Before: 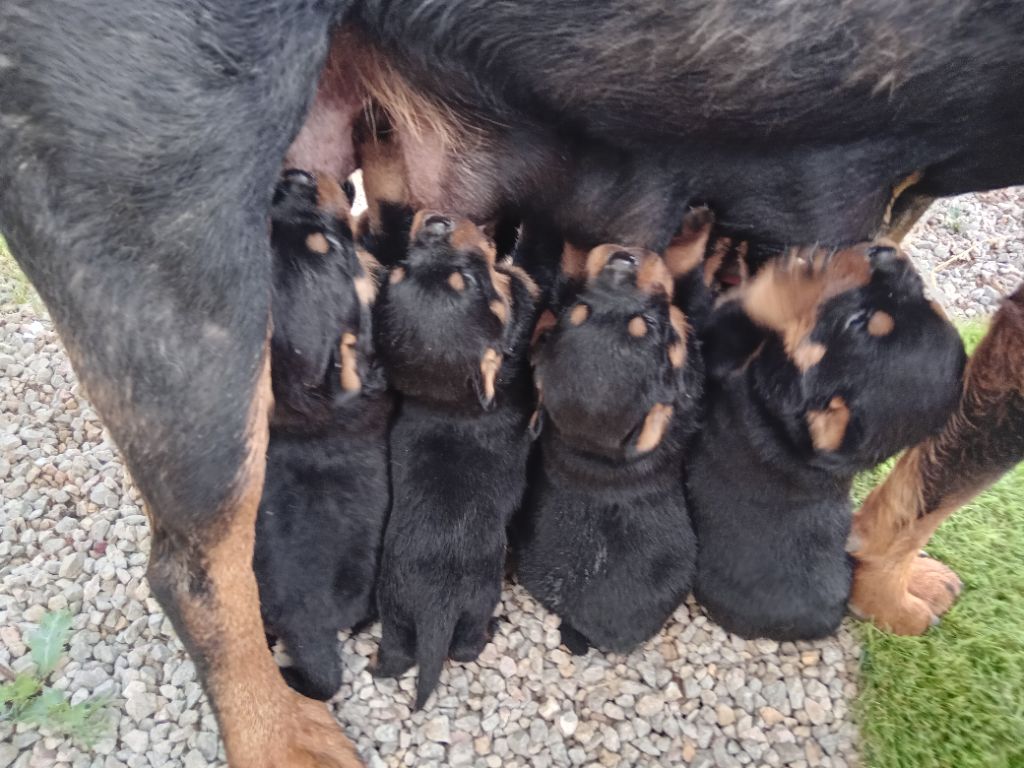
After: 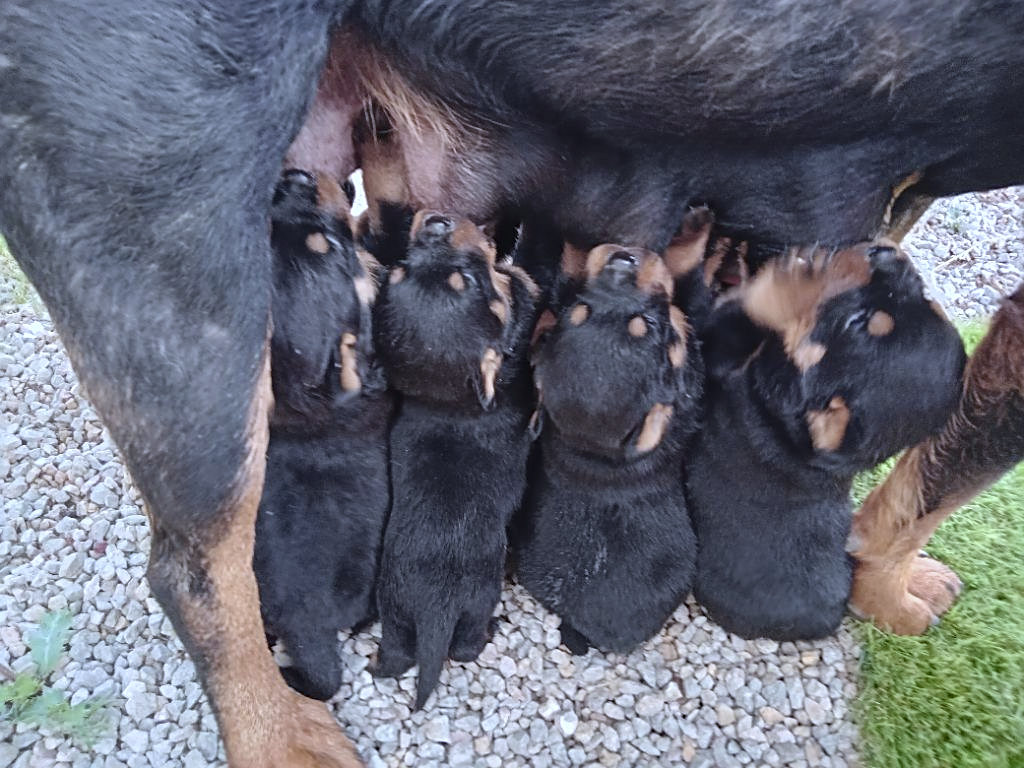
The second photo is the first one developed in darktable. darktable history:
sharpen: on, module defaults
white balance: red 0.926, green 1.003, blue 1.133
